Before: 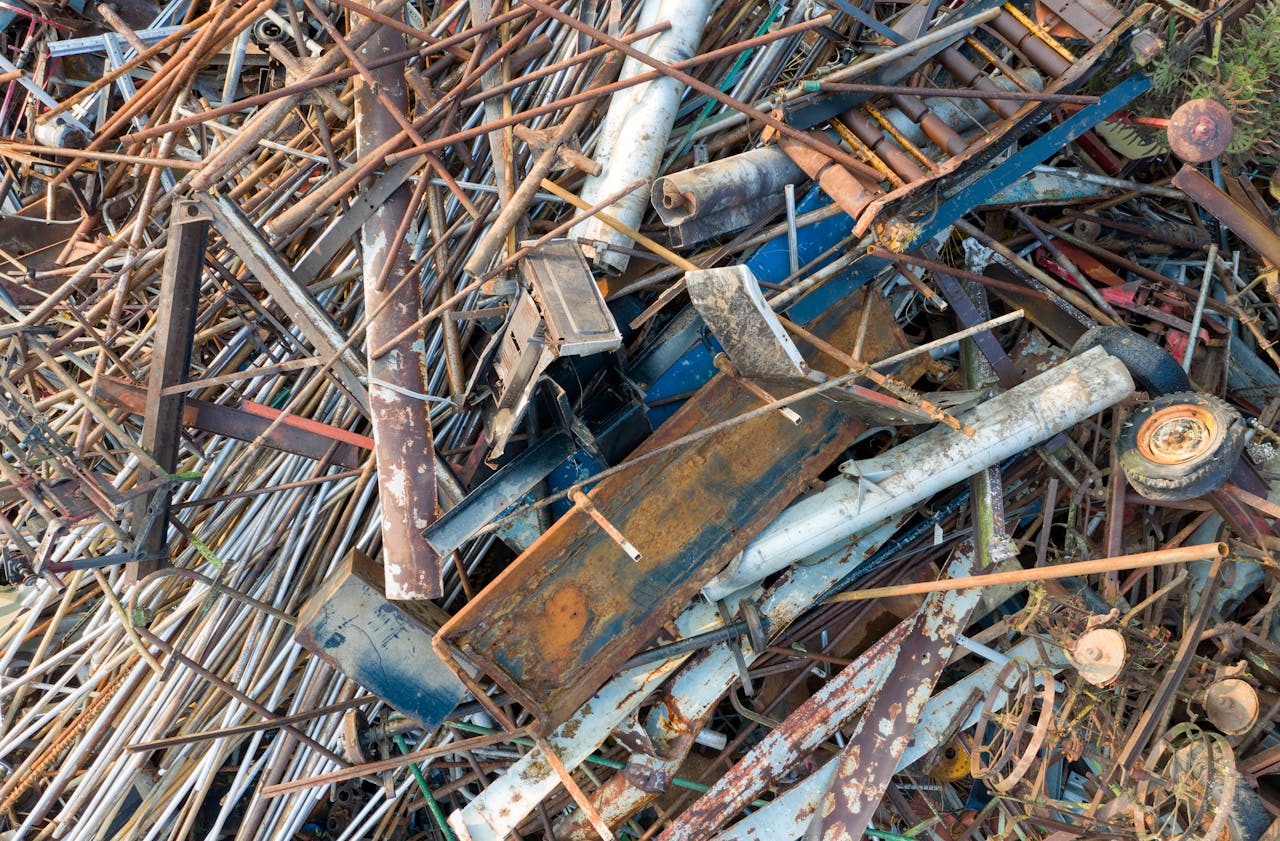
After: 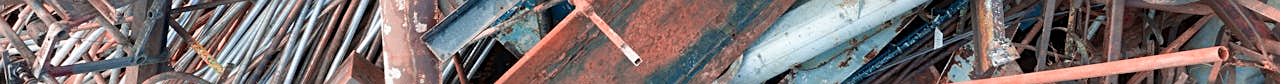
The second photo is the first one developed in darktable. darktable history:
sharpen: on, module defaults
color zones: curves: ch2 [(0, 0.5) (0.084, 0.497) (0.323, 0.335) (0.4, 0.497) (1, 0.5)], process mode strong
crop and rotate: top 59.084%, bottom 30.916%
